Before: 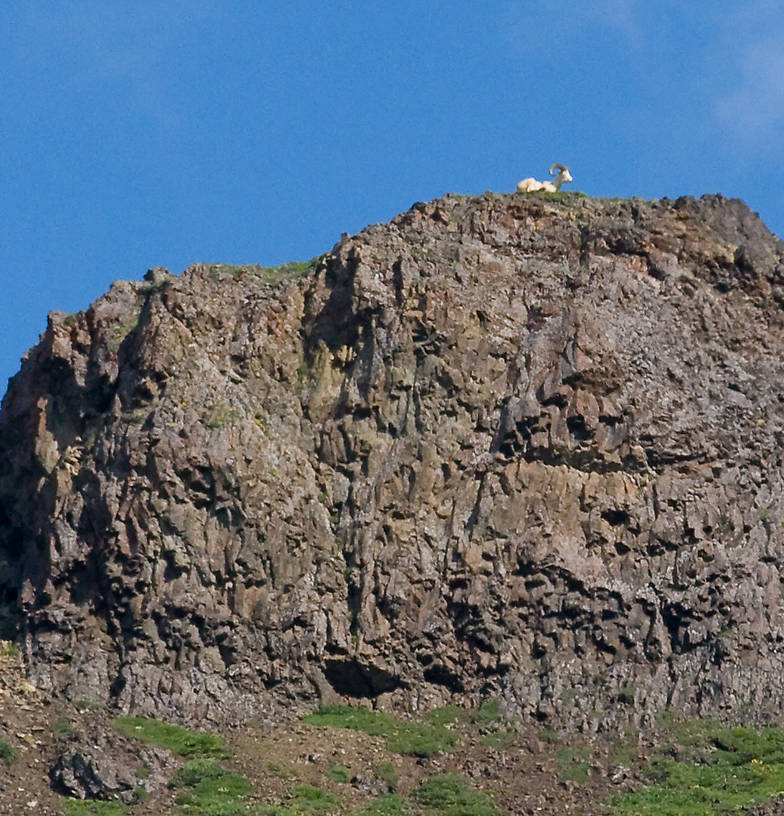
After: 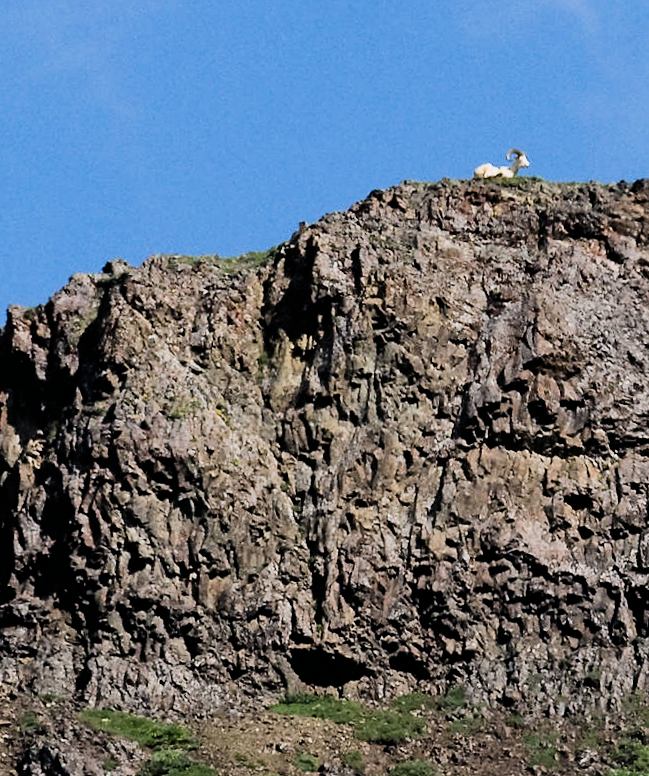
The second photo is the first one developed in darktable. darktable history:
filmic rgb: black relative exposure -5 EV, white relative exposure 3.5 EV, hardness 3.19, contrast 1.4, highlights saturation mix -50%
crop and rotate: angle 1°, left 4.281%, top 0.642%, right 11.383%, bottom 2.486%
tone equalizer: -8 EV -0.417 EV, -7 EV -0.389 EV, -6 EV -0.333 EV, -5 EV -0.222 EV, -3 EV 0.222 EV, -2 EV 0.333 EV, -1 EV 0.389 EV, +0 EV 0.417 EV, edges refinement/feathering 500, mask exposure compensation -1.57 EV, preserve details no
